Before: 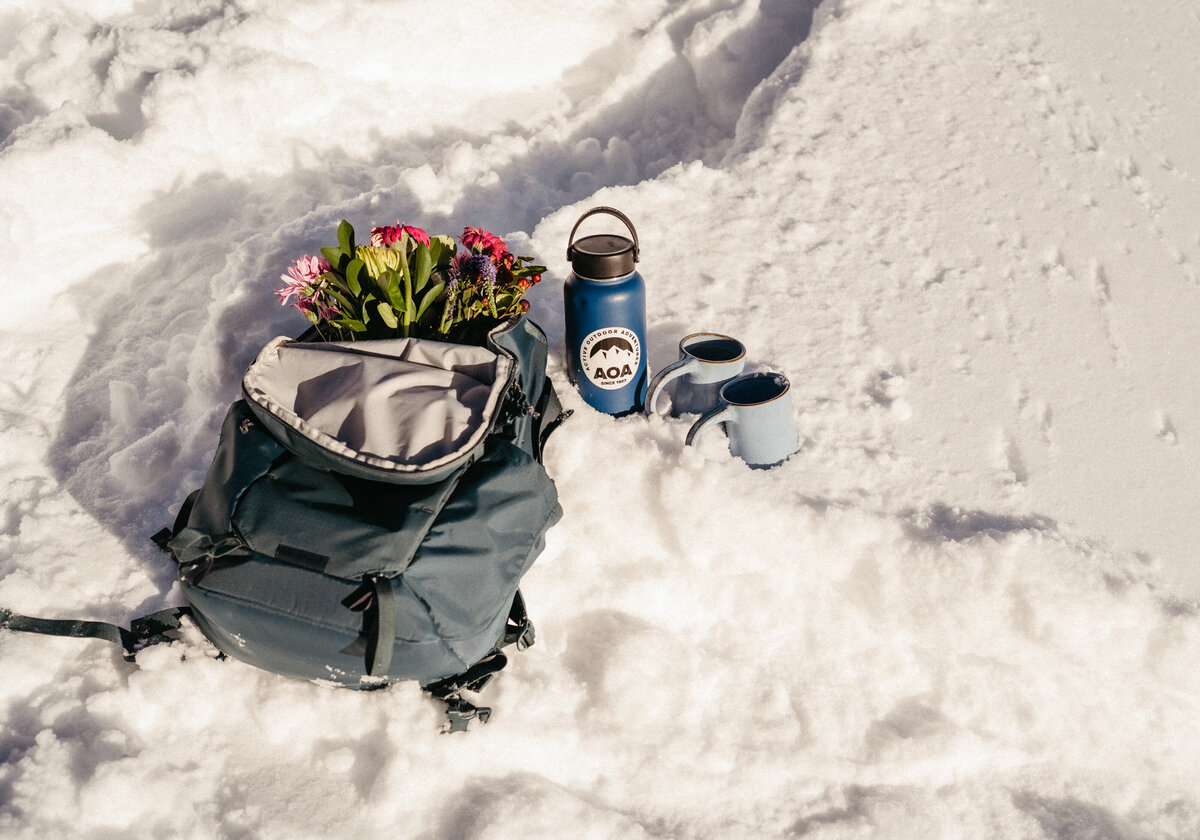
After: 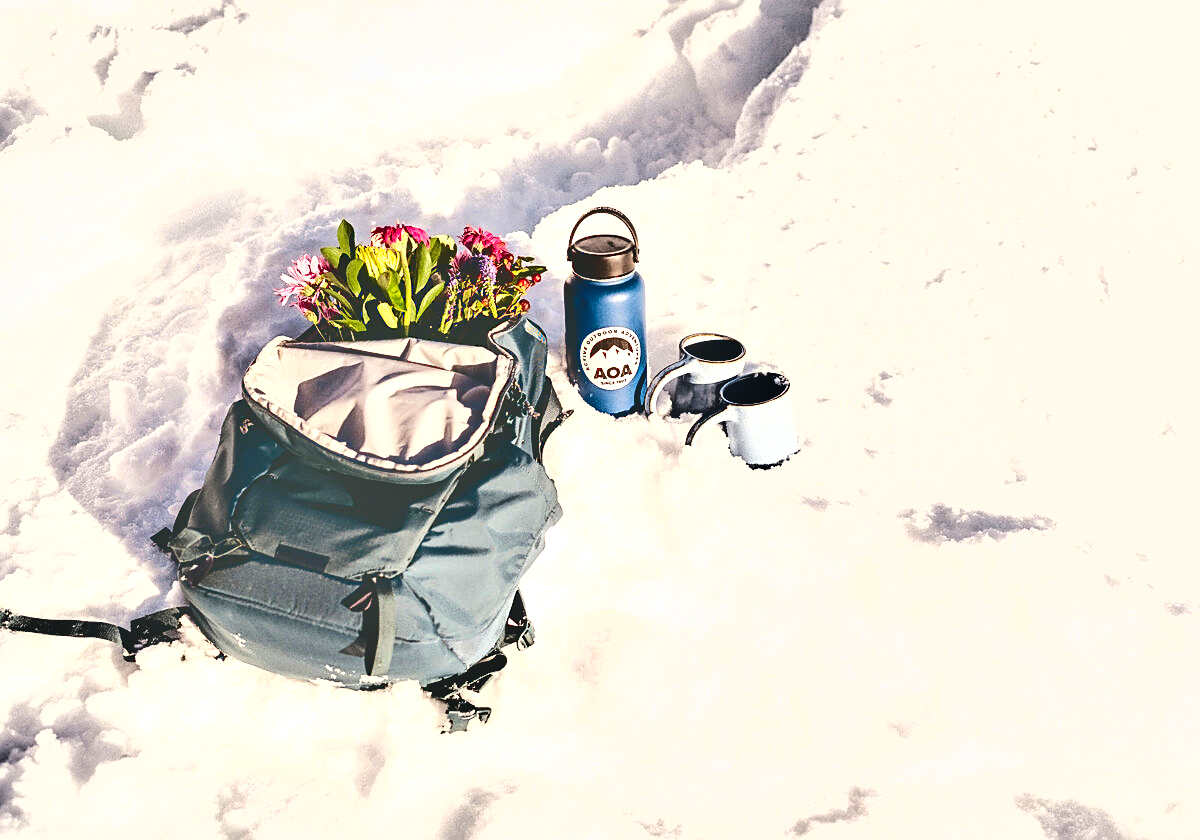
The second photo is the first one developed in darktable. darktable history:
exposure: black level correction -0.005, exposure 1 EV, compensate highlight preservation false
contrast brightness saturation: contrast 0.2, brightness 0.162, saturation 0.227
sharpen: on, module defaults
shadows and highlights: shadows color adjustment 99.14%, highlights color adjustment 0.171%, soften with gaussian
tone curve: curves: ch0 [(0, 0) (0.003, 0.299) (0.011, 0.299) (0.025, 0.299) (0.044, 0.299) (0.069, 0.3) (0.1, 0.306) (0.136, 0.316) (0.177, 0.326) (0.224, 0.338) (0.277, 0.366) (0.335, 0.406) (0.399, 0.462) (0.468, 0.533) (0.543, 0.607) (0.623, 0.7) (0.709, 0.775) (0.801, 0.843) (0.898, 0.903) (1, 1)], color space Lab, linked channels, preserve colors none
